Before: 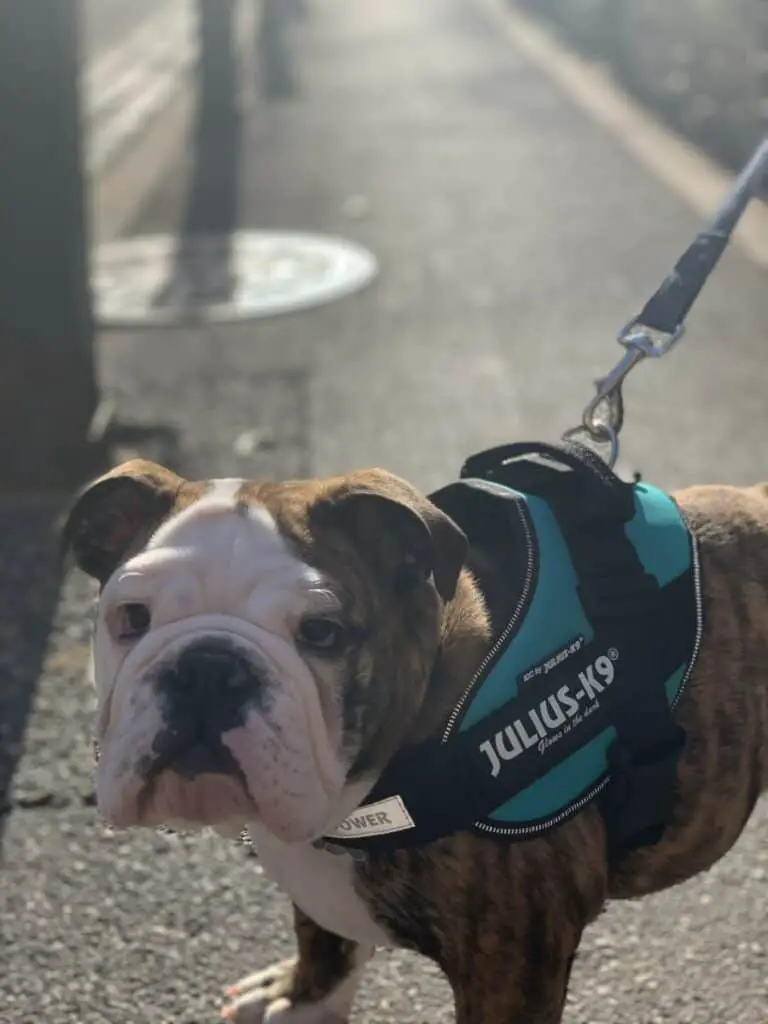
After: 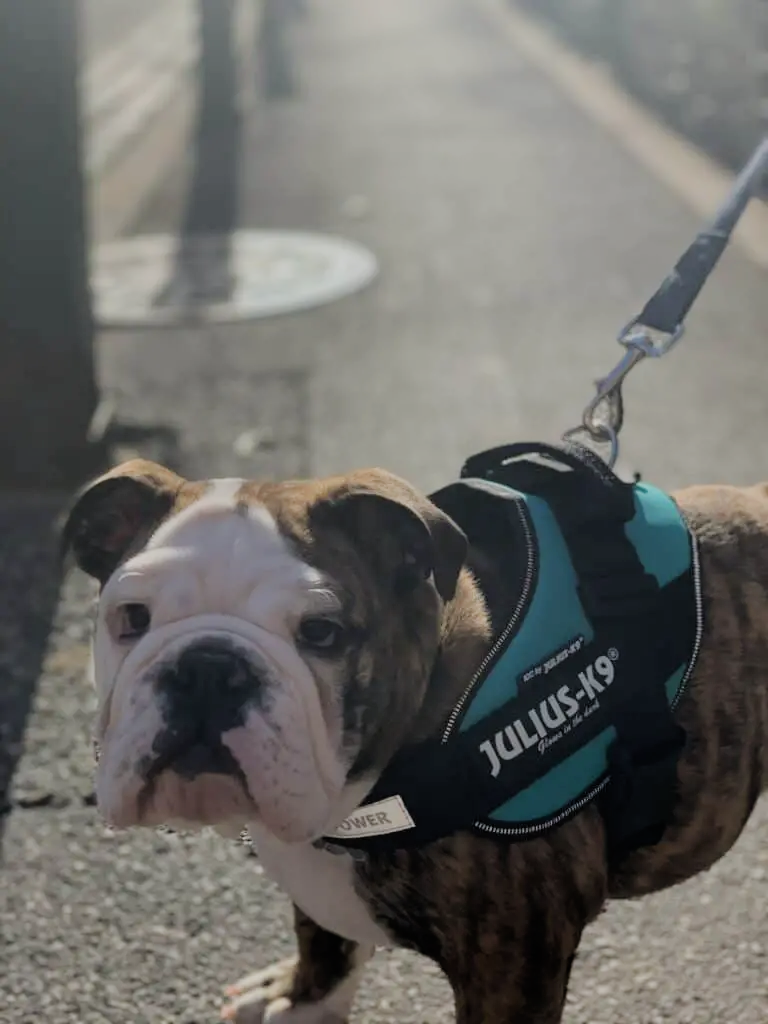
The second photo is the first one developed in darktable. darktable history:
filmic rgb: black relative exposure -7.21 EV, white relative exposure 5.38 EV, threshold 3.06 EV, hardness 3.02, enable highlight reconstruction true
